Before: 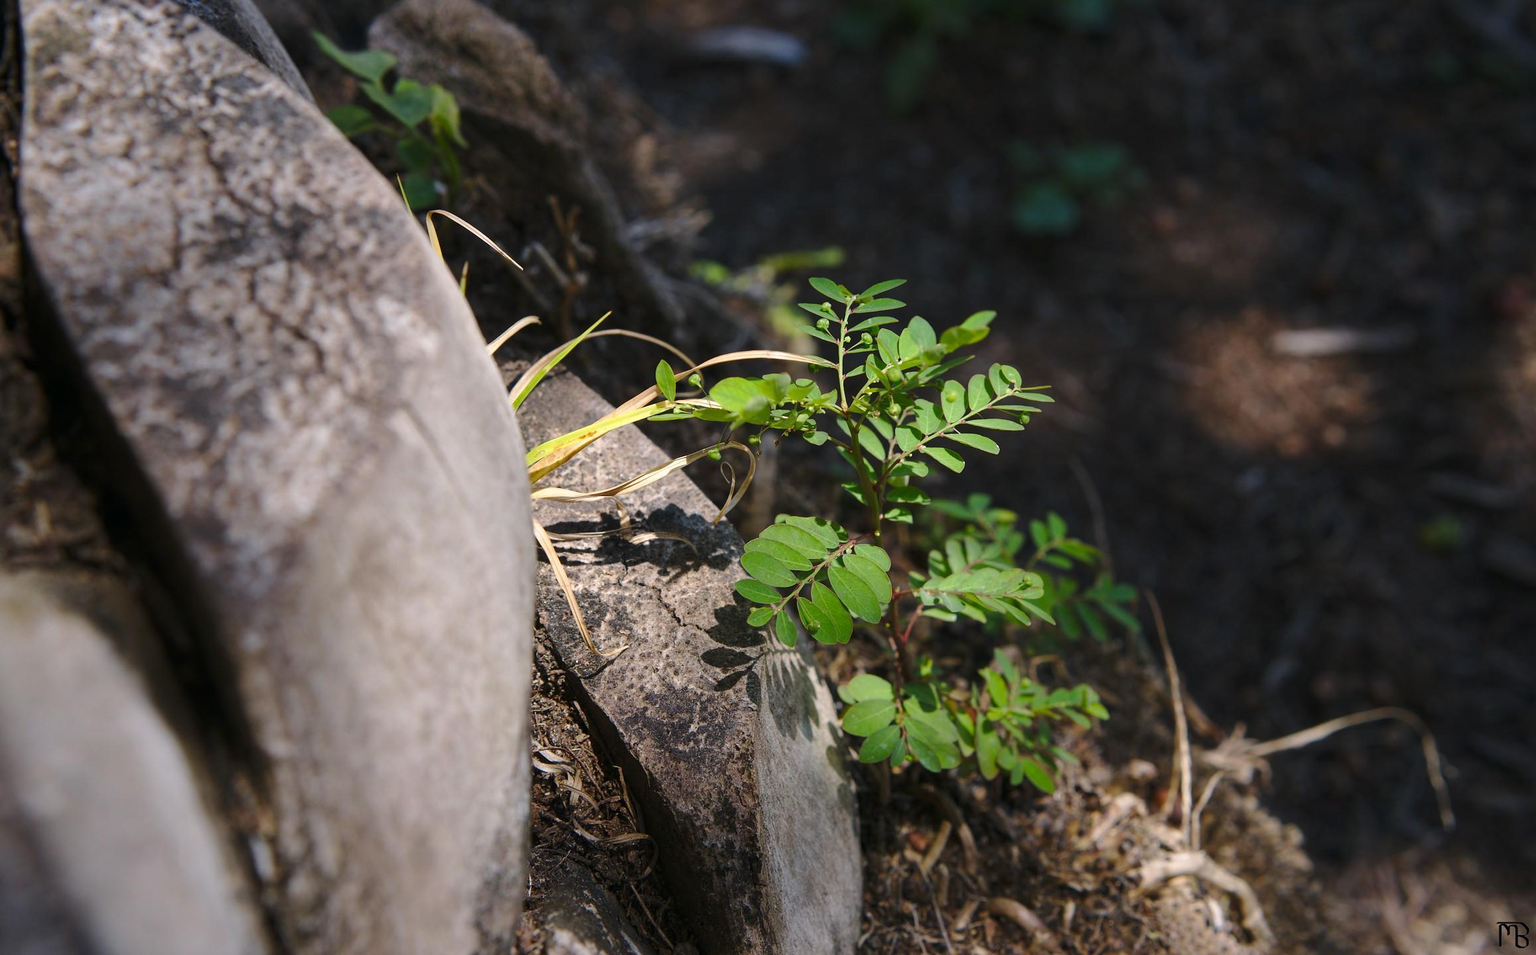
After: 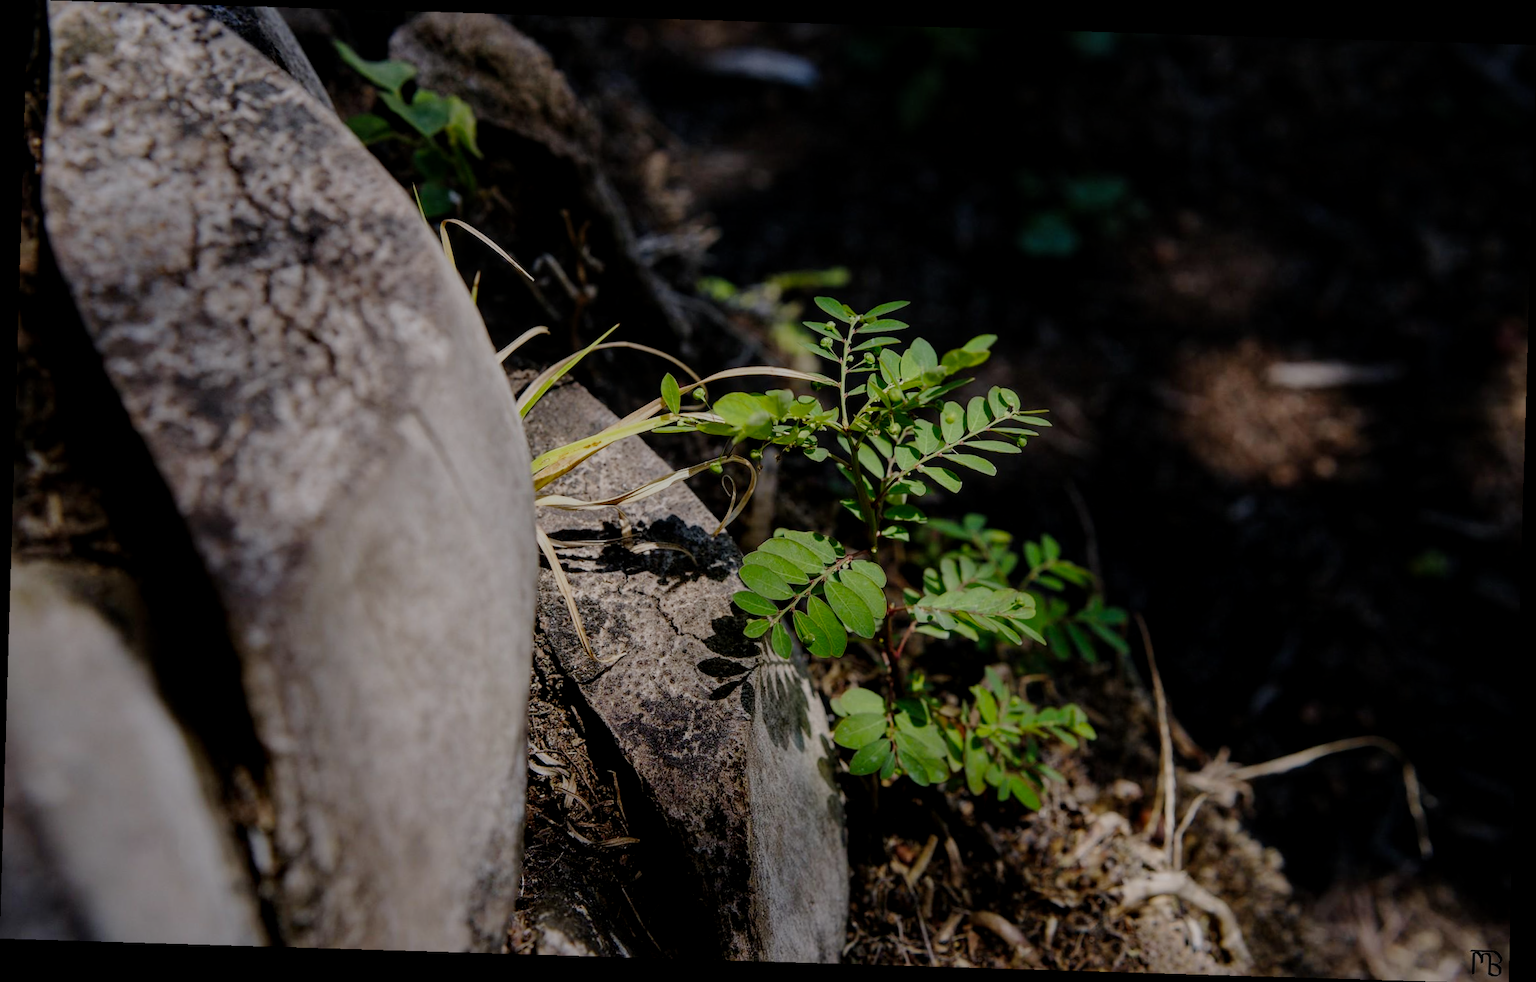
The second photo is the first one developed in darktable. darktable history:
local contrast: on, module defaults
filmic rgb: middle gray luminance 30%, black relative exposure -9 EV, white relative exposure 7 EV, threshold 6 EV, target black luminance 0%, hardness 2.94, latitude 2.04%, contrast 0.963, highlights saturation mix 5%, shadows ↔ highlights balance 12.16%, add noise in highlights 0, preserve chrominance no, color science v3 (2019), use custom middle-gray values true, iterations of high-quality reconstruction 0, contrast in highlights soft, enable highlight reconstruction true
rotate and perspective: rotation 1.72°, automatic cropping off
rgb levels: preserve colors max RGB
